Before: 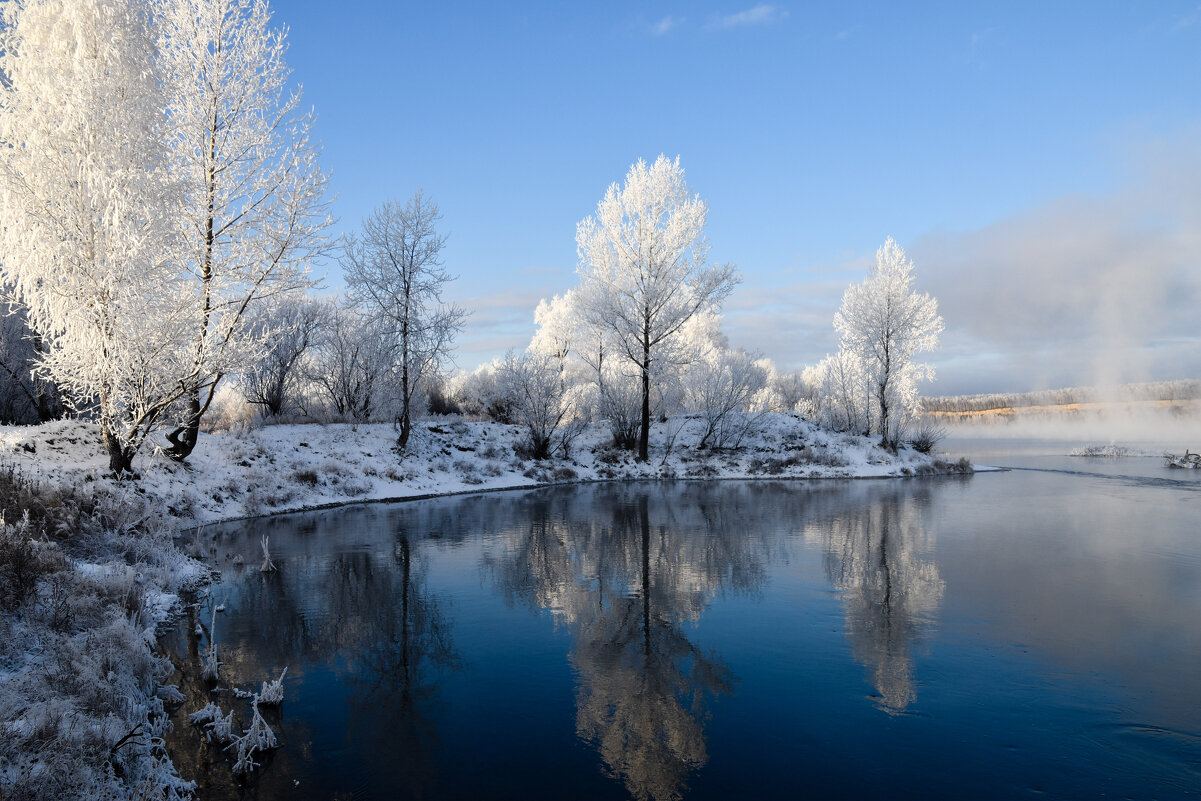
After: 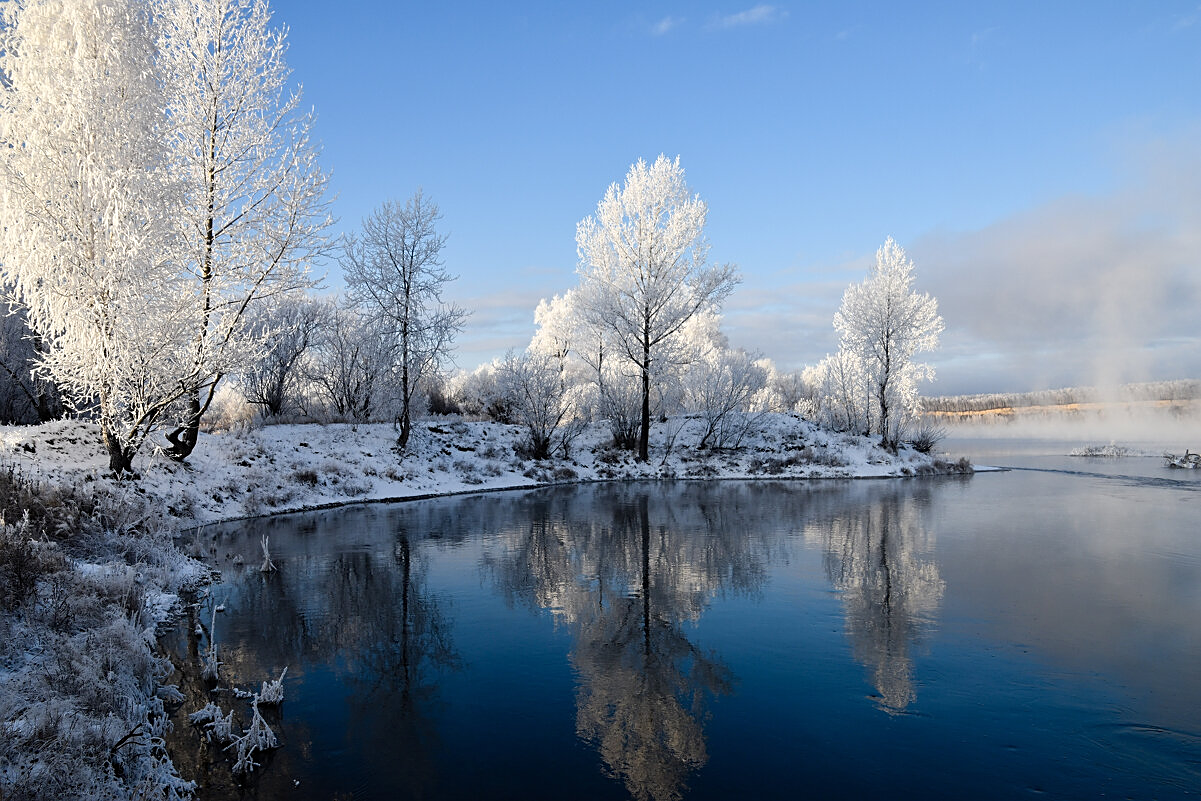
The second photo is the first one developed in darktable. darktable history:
sharpen: on, module defaults
tone equalizer: edges refinement/feathering 500, mask exposure compensation -1.57 EV, preserve details no
